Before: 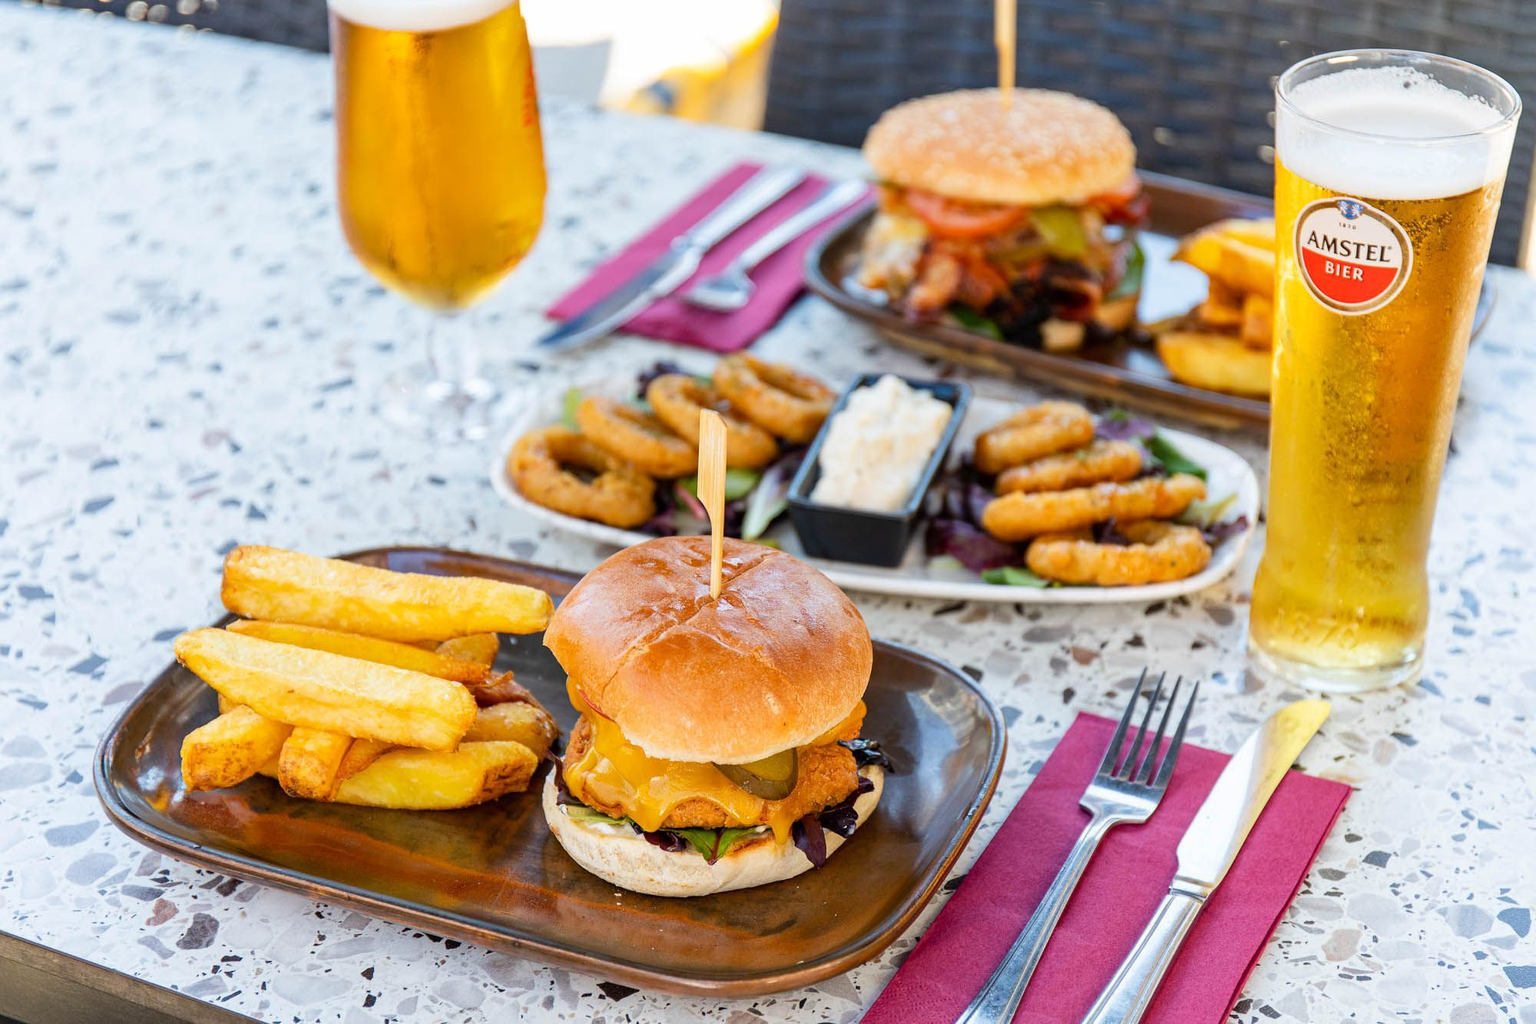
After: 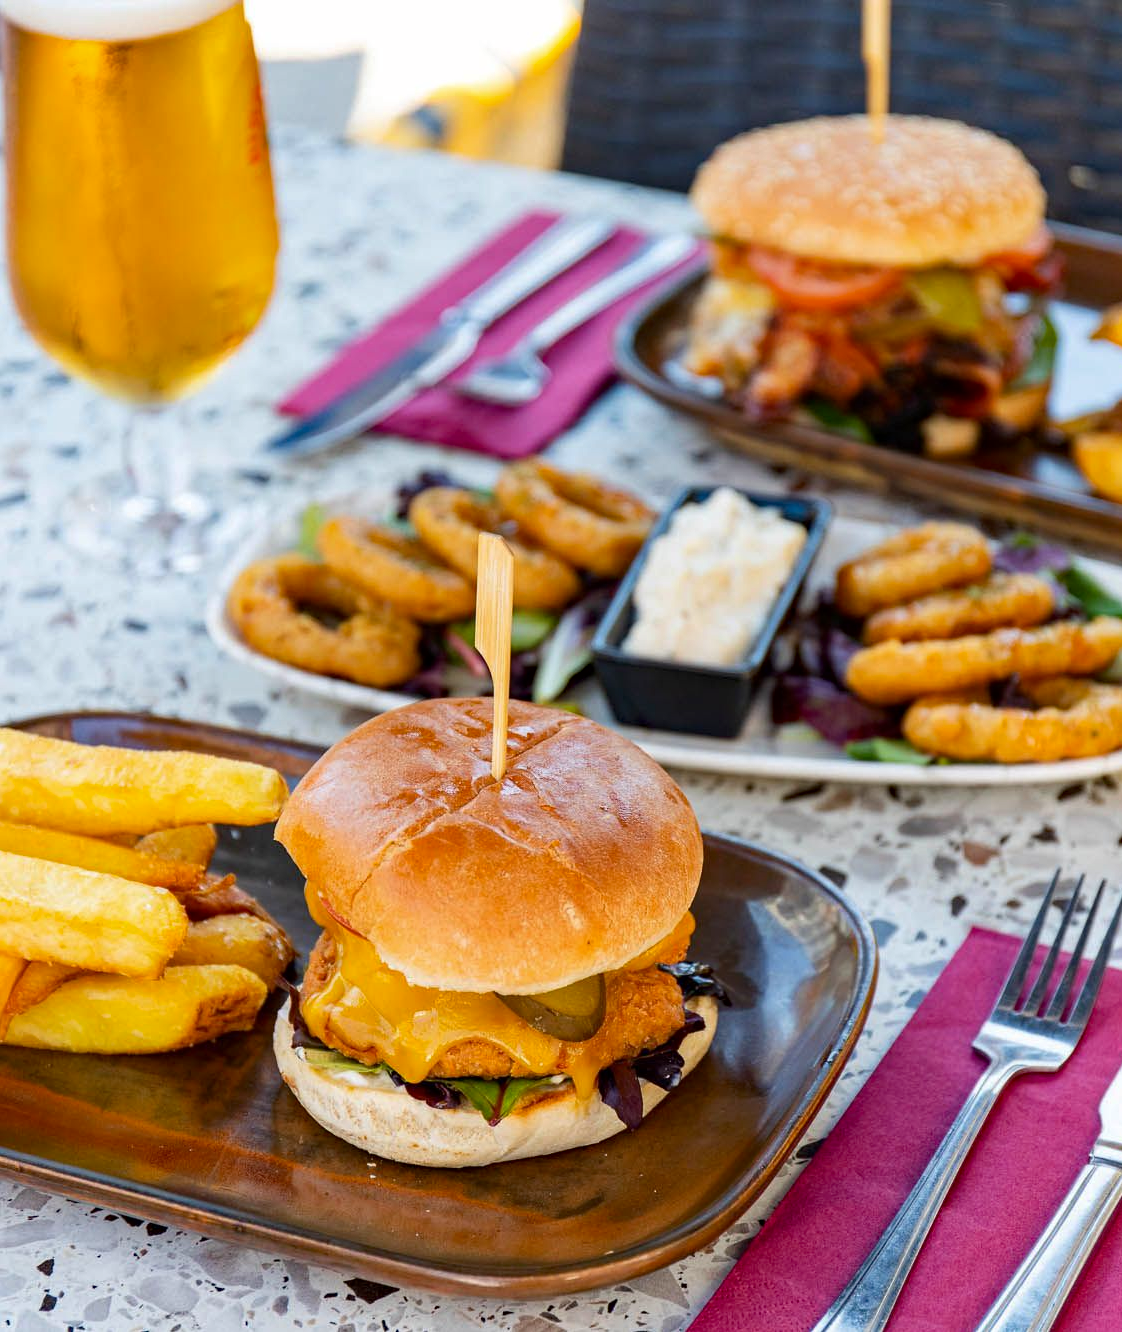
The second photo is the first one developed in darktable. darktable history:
crop: left 21.674%, right 22.086%
haze removal: compatibility mode true, adaptive false
contrast brightness saturation: contrast 0.03, brightness -0.04
